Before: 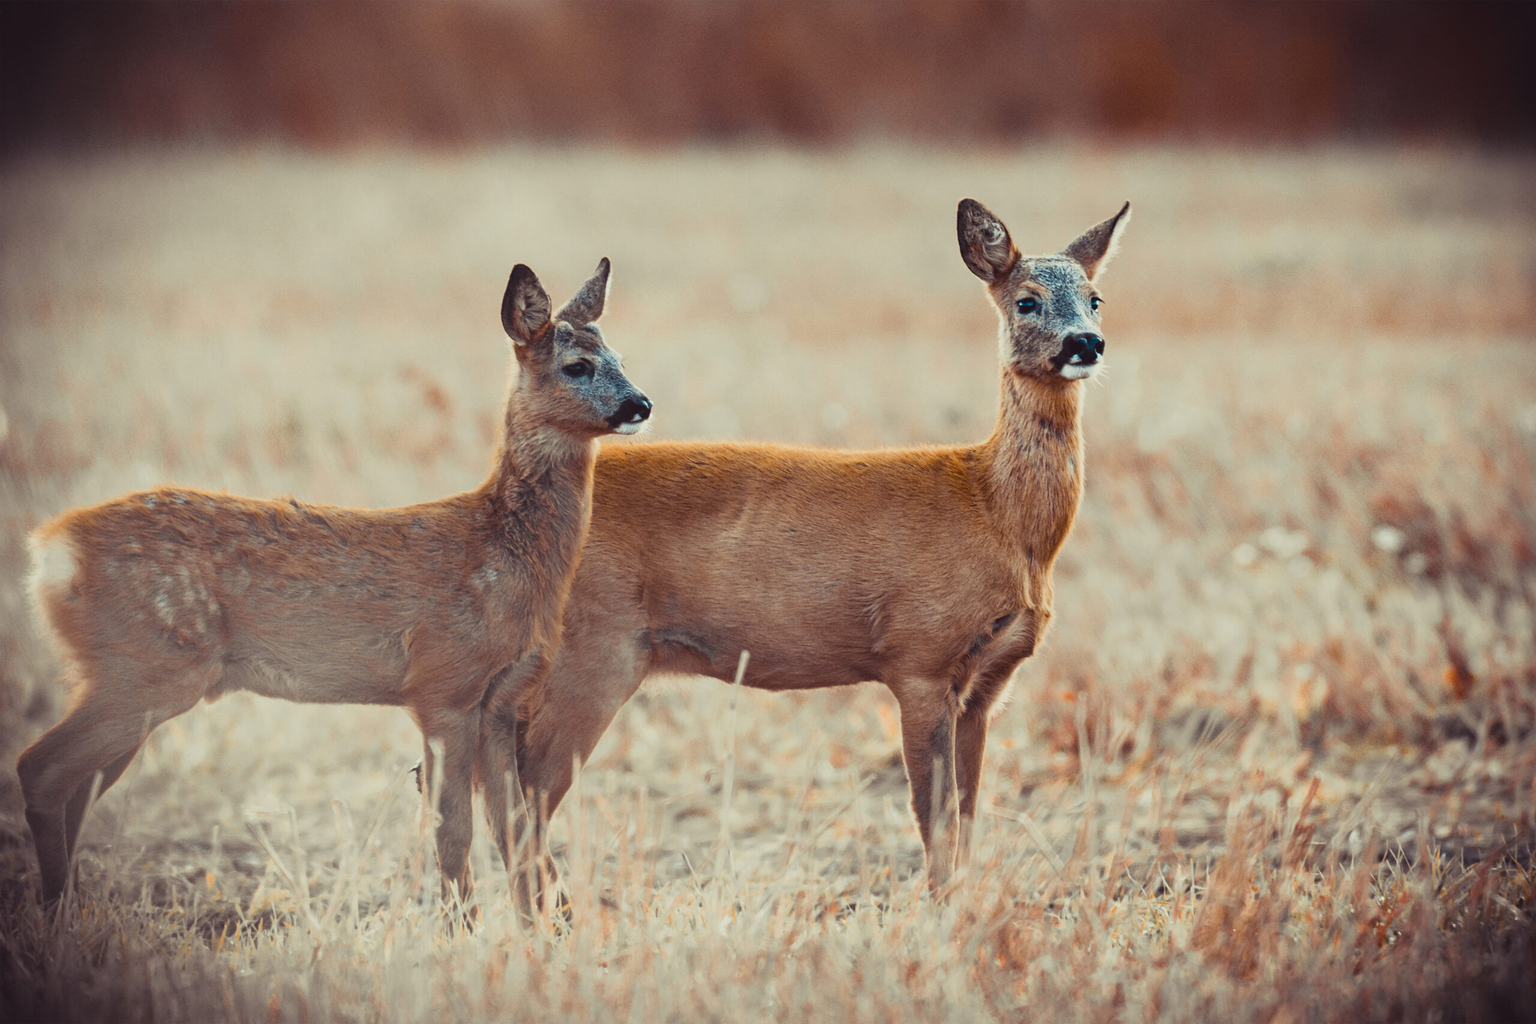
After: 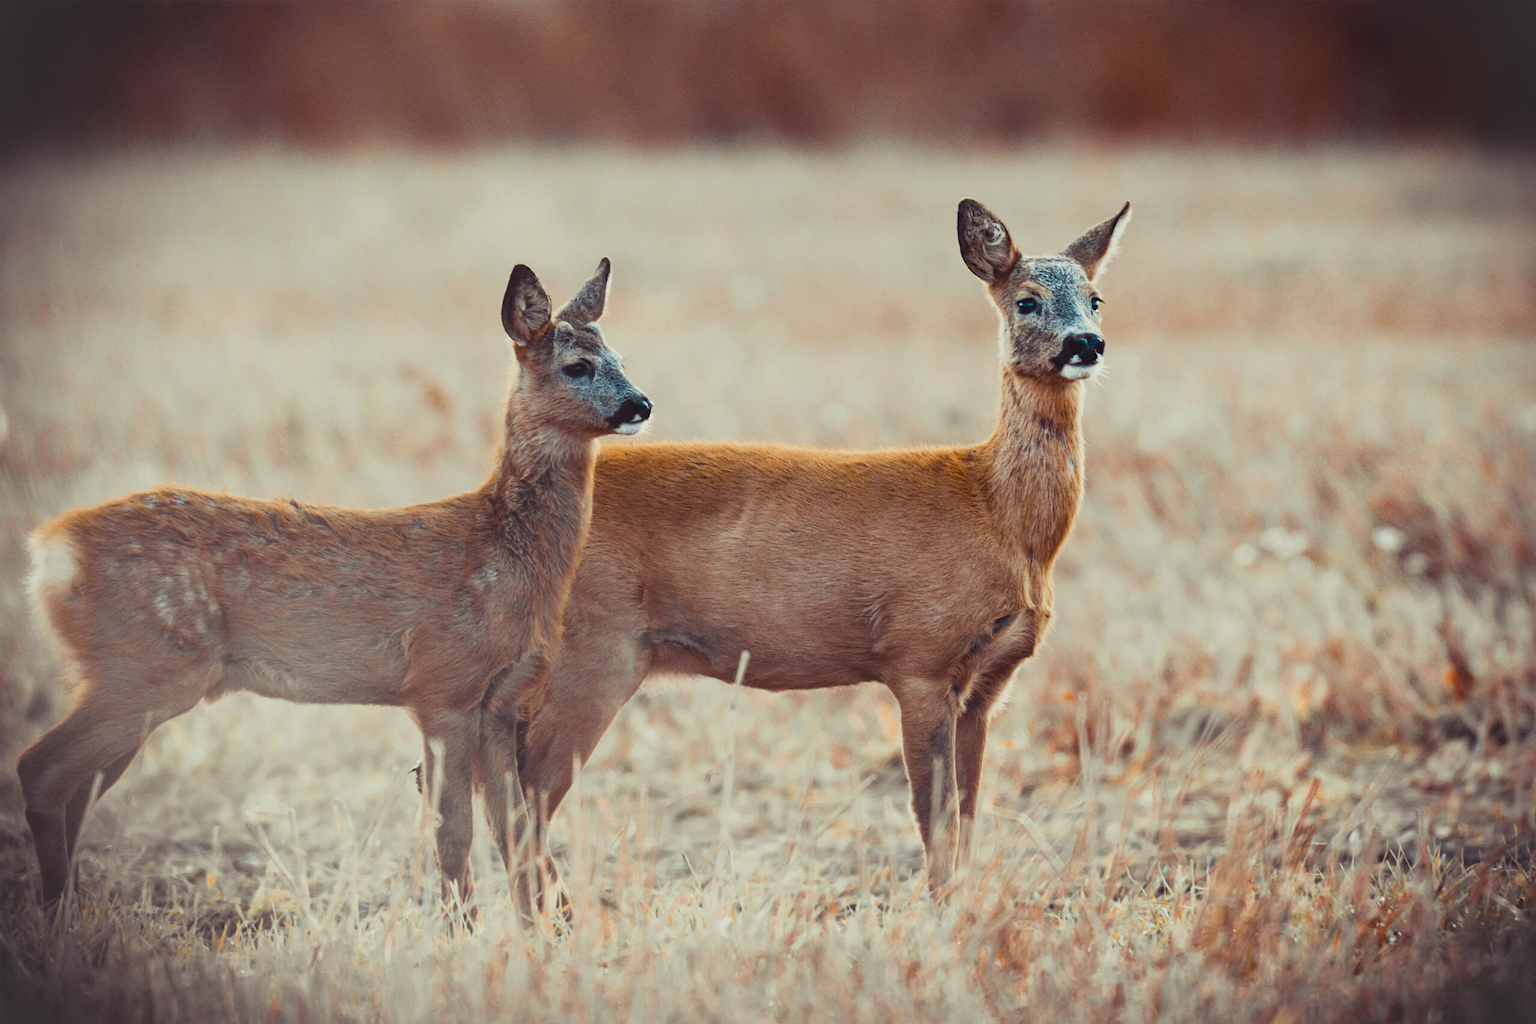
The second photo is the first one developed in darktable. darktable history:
vignetting: fall-off start 100%, brightness 0.05, saturation 0
white balance: red 0.988, blue 1.017
